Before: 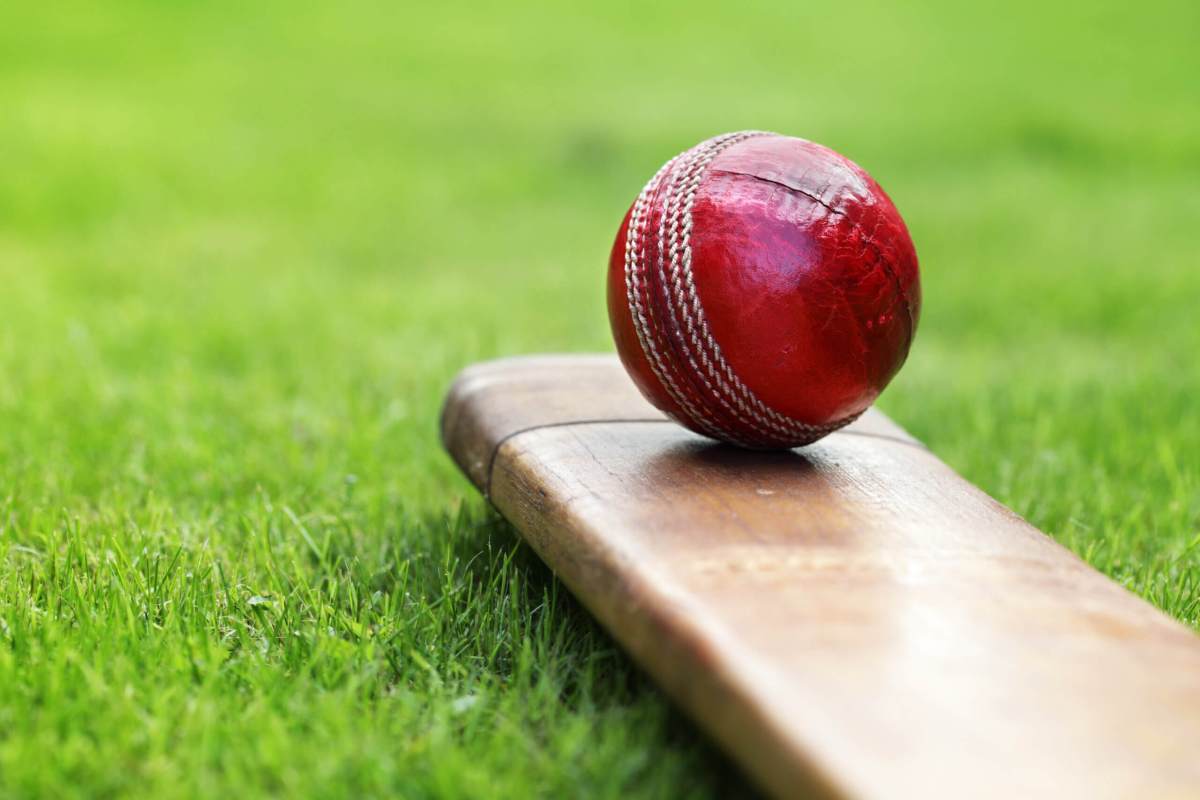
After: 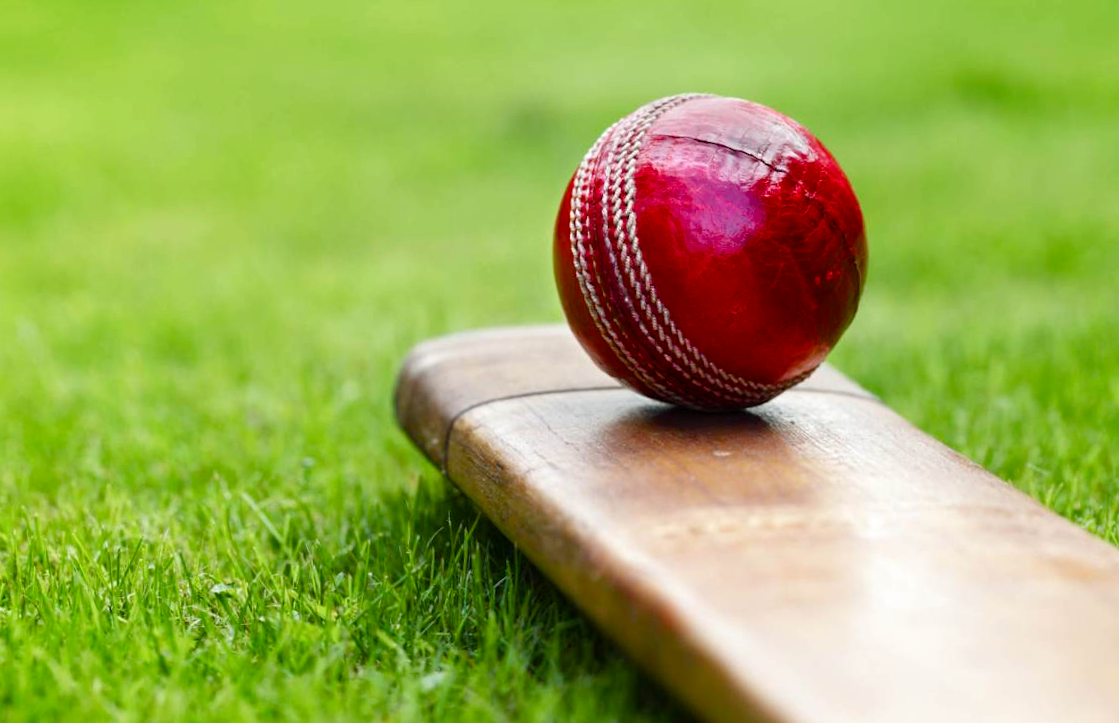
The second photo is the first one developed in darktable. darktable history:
crop and rotate: left 2.536%, right 1.107%, bottom 2.246%
rotate and perspective: rotation -3°, crop left 0.031, crop right 0.968, crop top 0.07, crop bottom 0.93
white balance: emerald 1
color balance rgb: perceptual saturation grading › global saturation 20%, perceptual saturation grading › highlights -25%, perceptual saturation grading › shadows 50%
